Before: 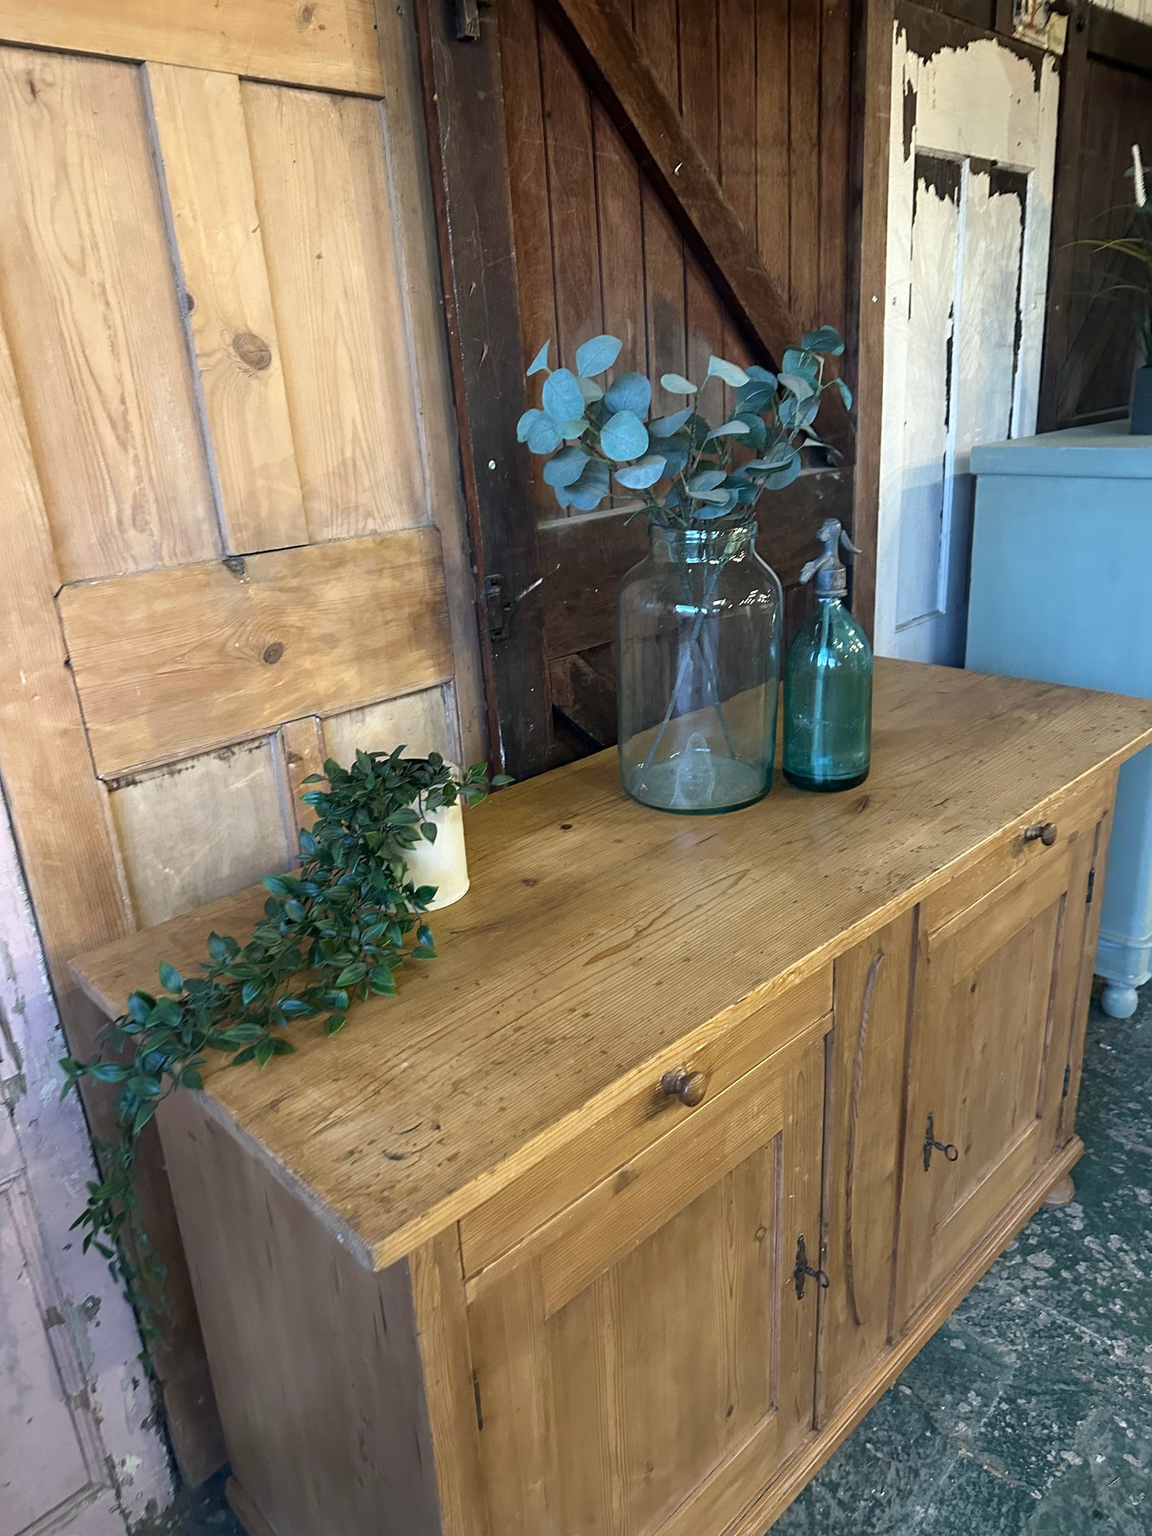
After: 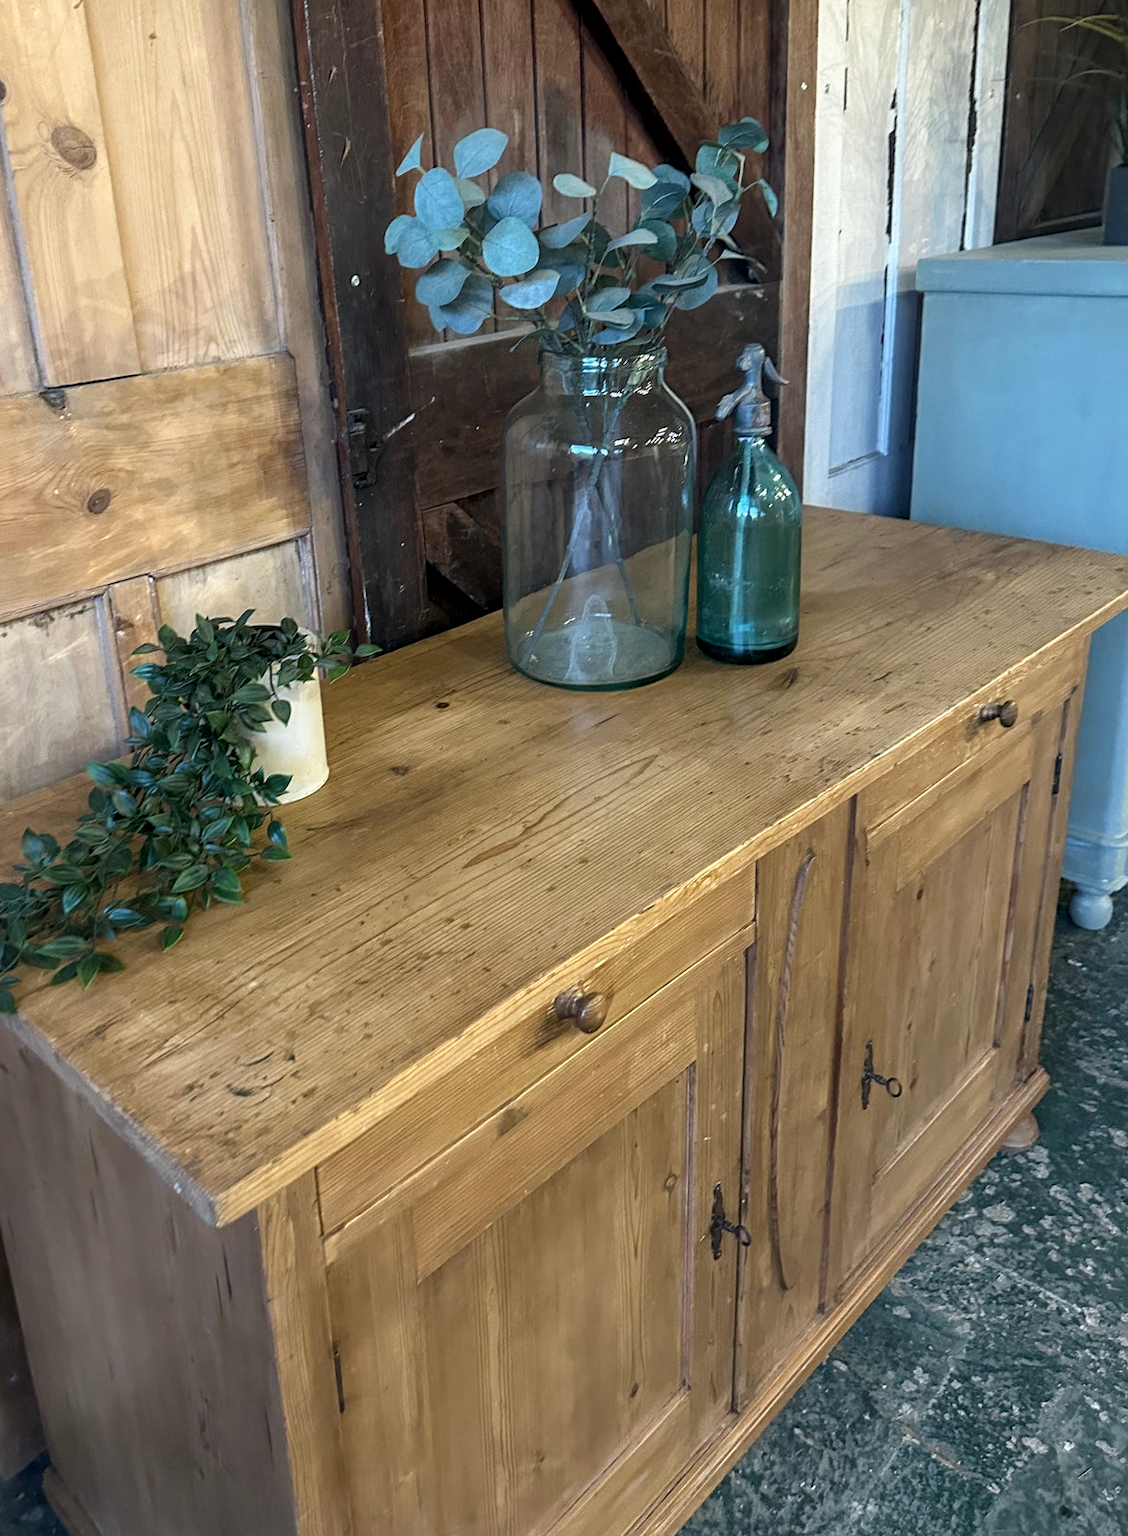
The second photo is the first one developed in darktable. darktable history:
crop: left 16.457%, top 14.695%
color zones: curves: ch0 [(0.25, 0.5) (0.428, 0.473) (0.75, 0.5)]; ch1 [(0.243, 0.479) (0.398, 0.452) (0.75, 0.5)]
local contrast: on, module defaults
